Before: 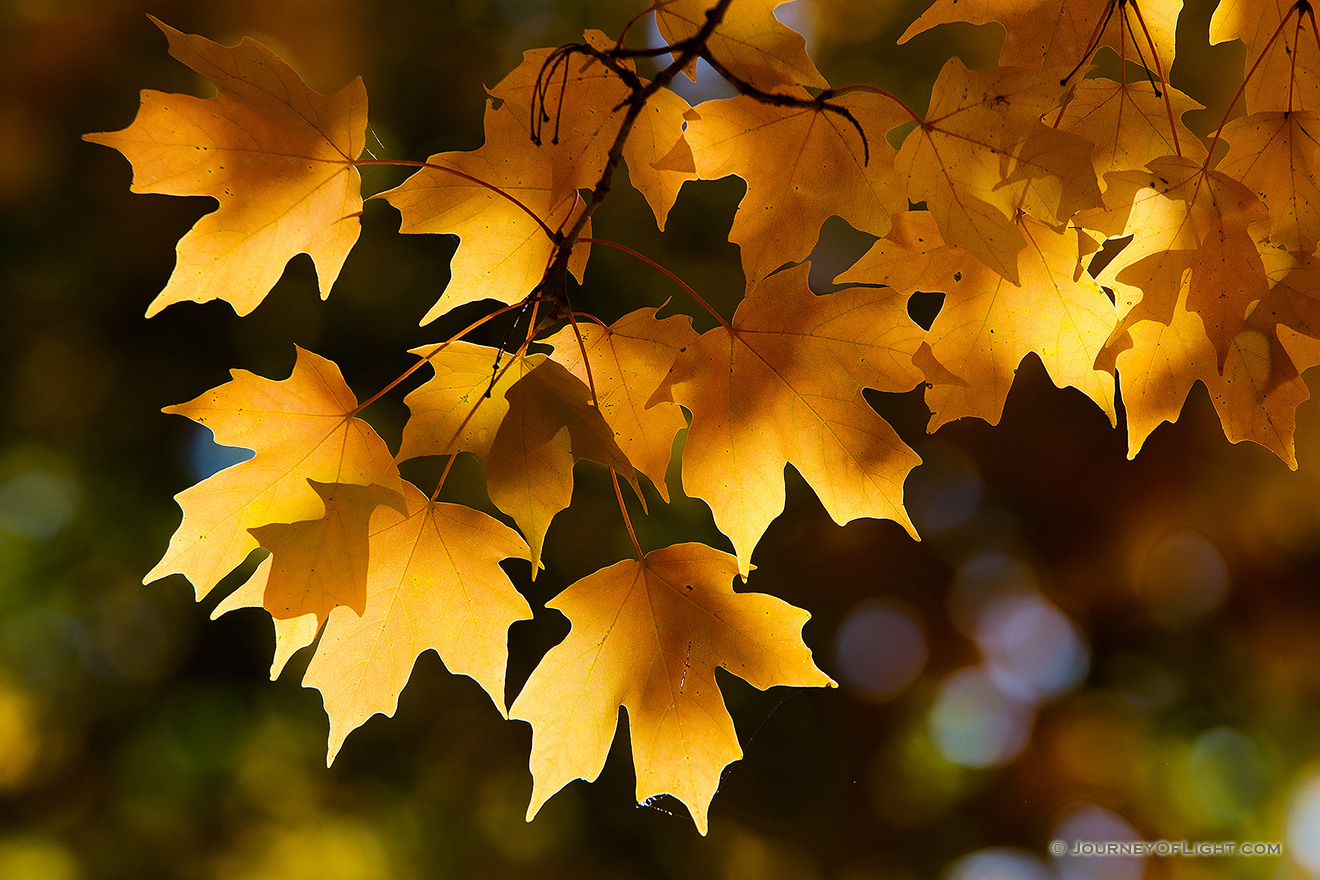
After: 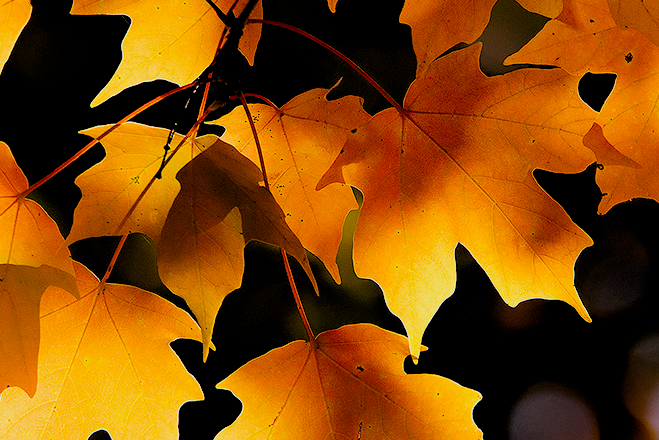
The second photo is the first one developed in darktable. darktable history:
crop: left 25%, top 25%, right 25%, bottom 25%
filmic rgb: black relative exposure -7.75 EV, white relative exposure 4.4 EV, threshold 3 EV, target black luminance 0%, hardness 3.76, latitude 50.51%, contrast 1.074, highlights saturation mix 10%, shadows ↔ highlights balance -0.22%, color science v4 (2020), enable highlight reconstruction true
rgb levels: levels [[0.013, 0.434, 0.89], [0, 0.5, 1], [0, 0.5, 1]]
